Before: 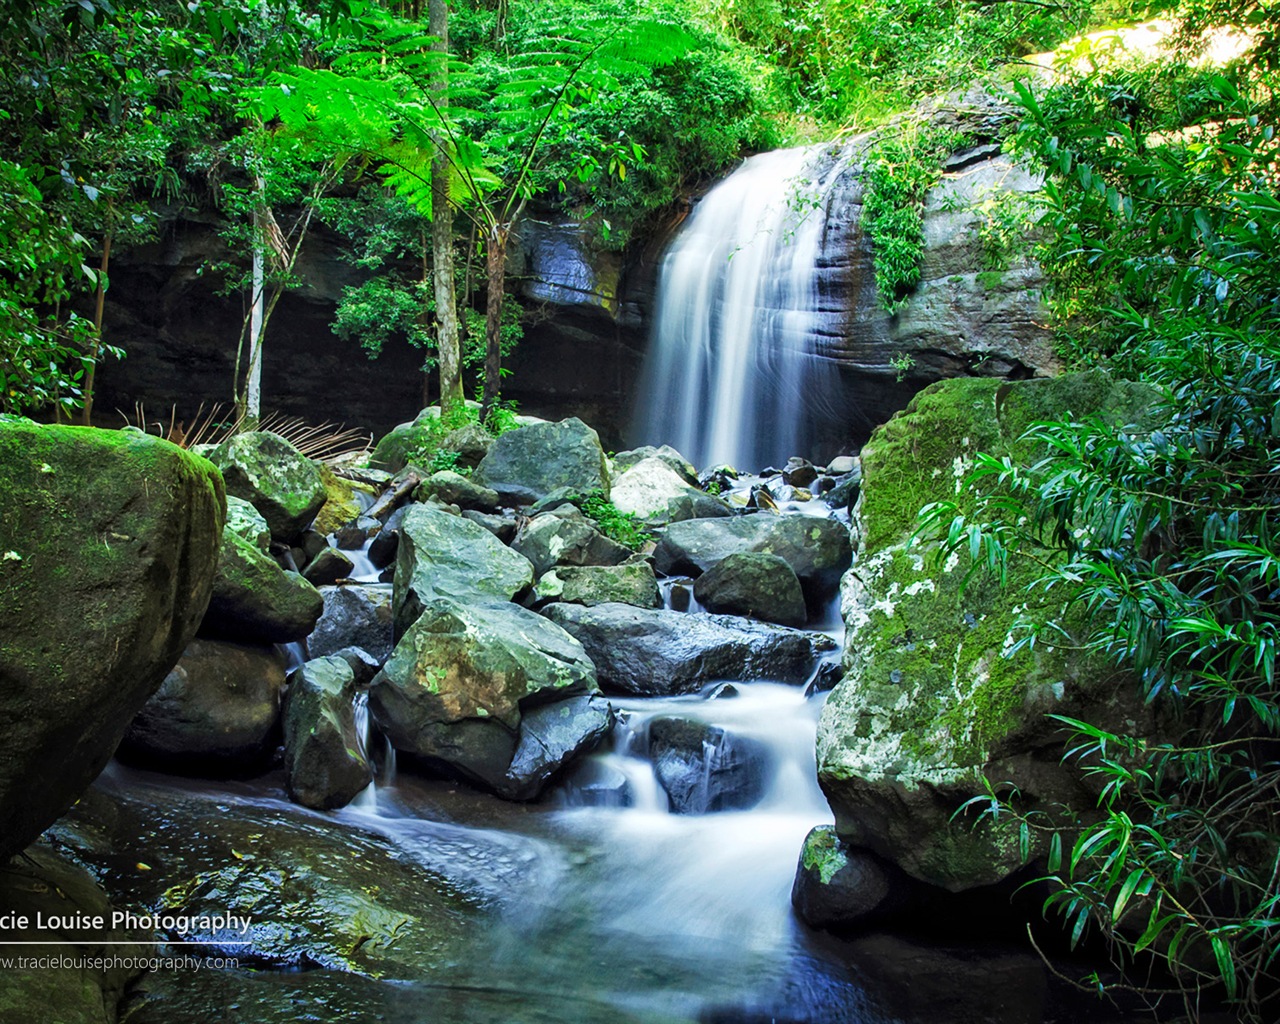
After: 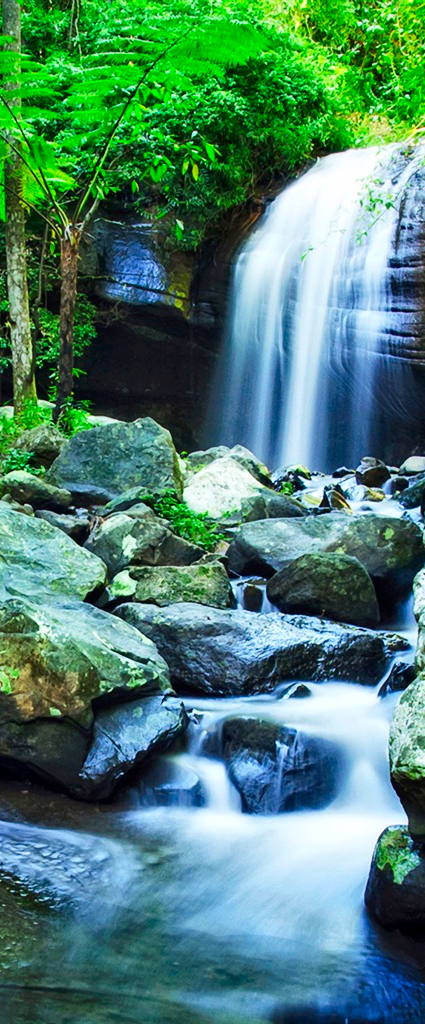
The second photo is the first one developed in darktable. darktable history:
crop: left 33.36%, right 33.36%
contrast brightness saturation: contrast 0.16, saturation 0.32
